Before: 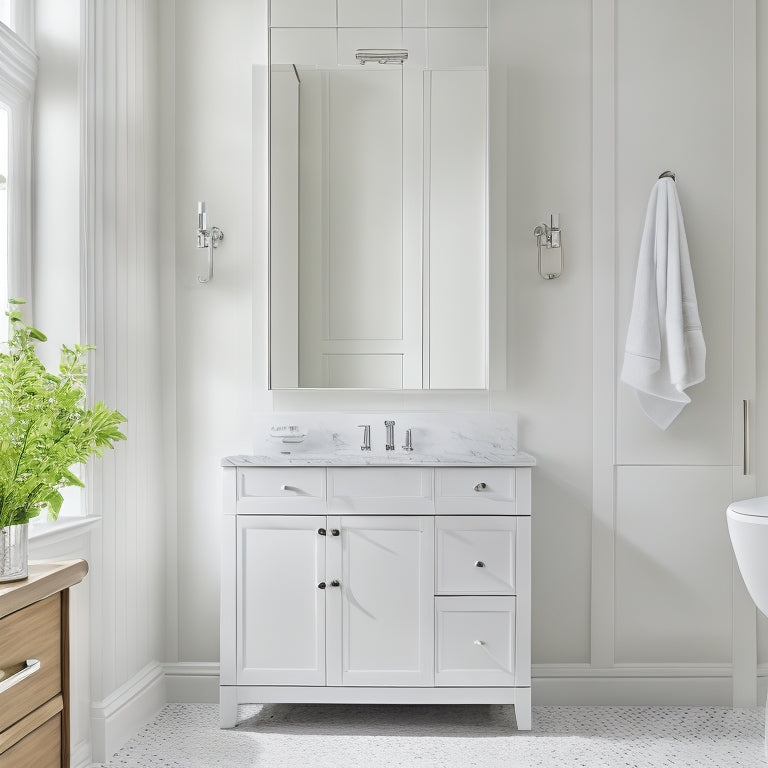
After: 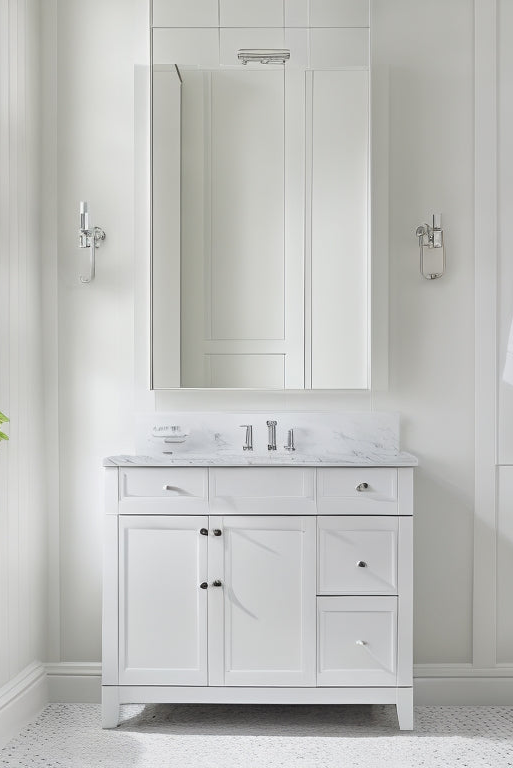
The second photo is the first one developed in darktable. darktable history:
crop: left 15.38%, right 17.752%
